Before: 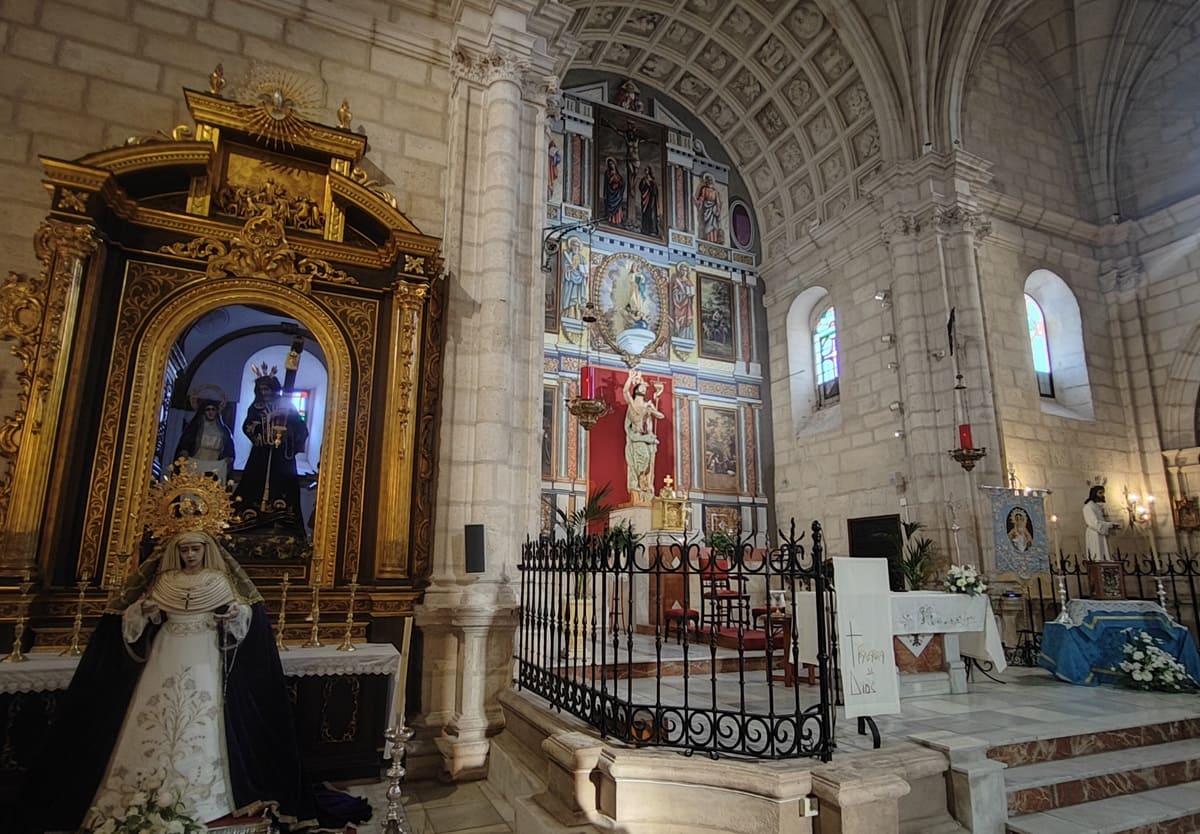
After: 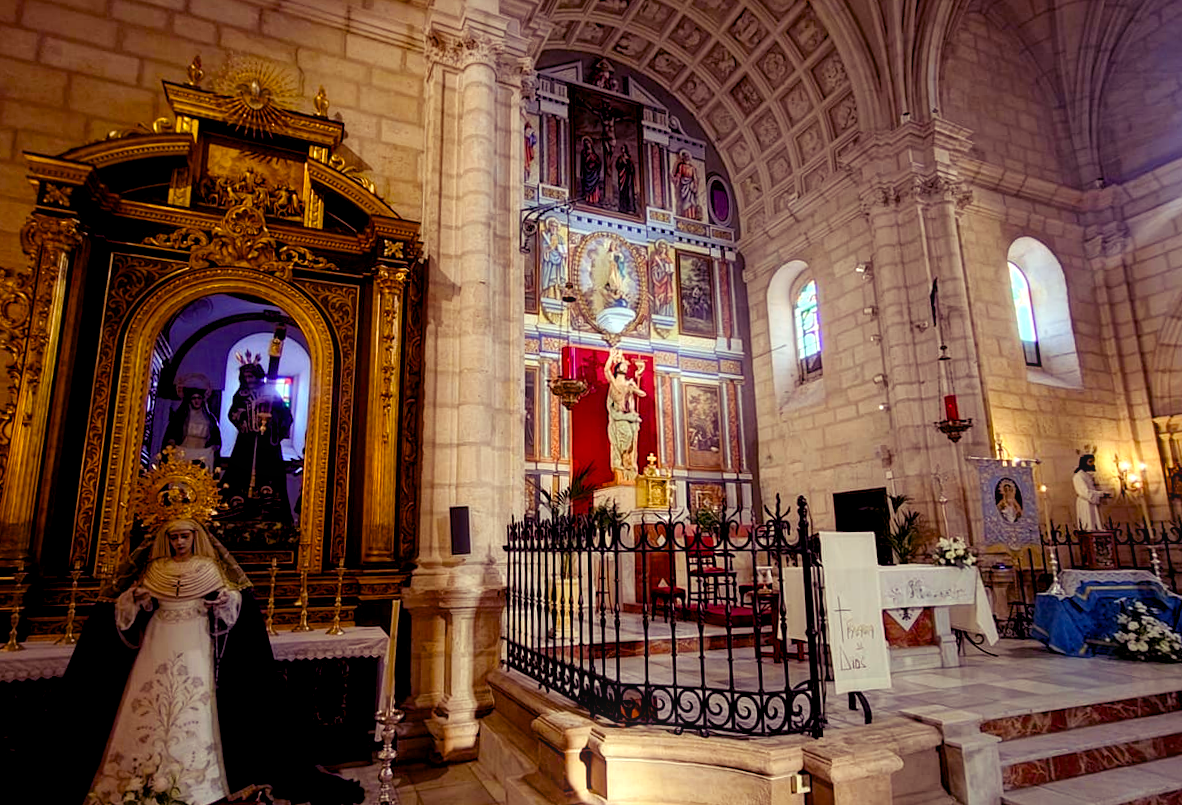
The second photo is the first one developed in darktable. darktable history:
contrast brightness saturation: contrast 0.04, saturation 0.16
color balance rgb: shadows lift › luminance -21.66%, shadows lift › chroma 8.98%, shadows lift › hue 283.37°, power › chroma 1.55%, power › hue 25.59°, highlights gain › luminance 6.08%, highlights gain › chroma 2.55%, highlights gain › hue 90°, global offset › luminance -0.87%, perceptual saturation grading › global saturation 27.49%, perceptual saturation grading › highlights -28.39%, perceptual saturation grading › mid-tones 15.22%, perceptual saturation grading › shadows 33.98%, perceptual brilliance grading › highlights 10%, perceptual brilliance grading › mid-tones 5%
rotate and perspective: rotation -1.32°, lens shift (horizontal) -0.031, crop left 0.015, crop right 0.985, crop top 0.047, crop bottom 0.982
bloom: size 9%, threshold 100%, strength 7%
